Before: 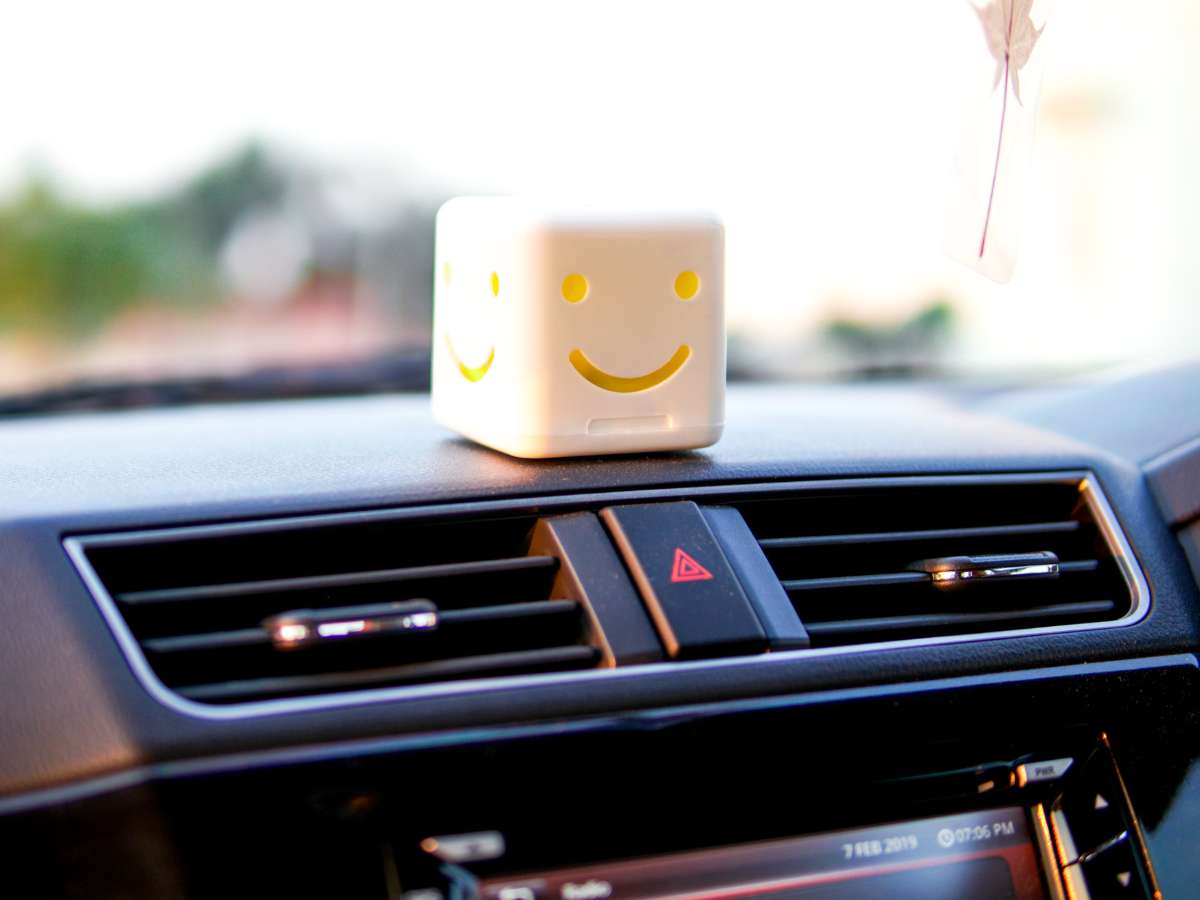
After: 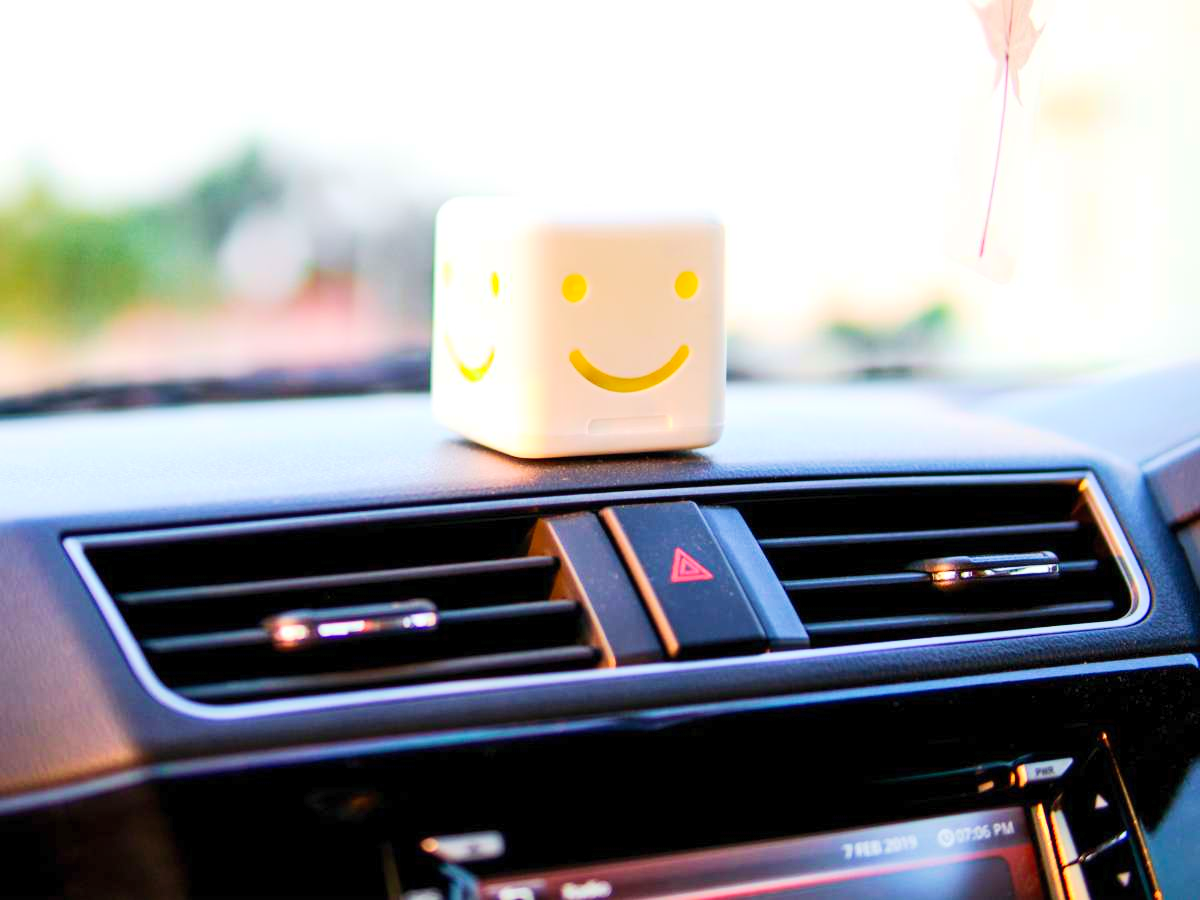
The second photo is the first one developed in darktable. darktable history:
contrast brightness saturation: contrast 0.204, brightness 0.163, saturation 0.221
base curve: curves: ch0 [(0, 0) (0.262, 0.32) (0.722, 0.705) (1, 1)], preserve colors none
velvia: on, module defaults
